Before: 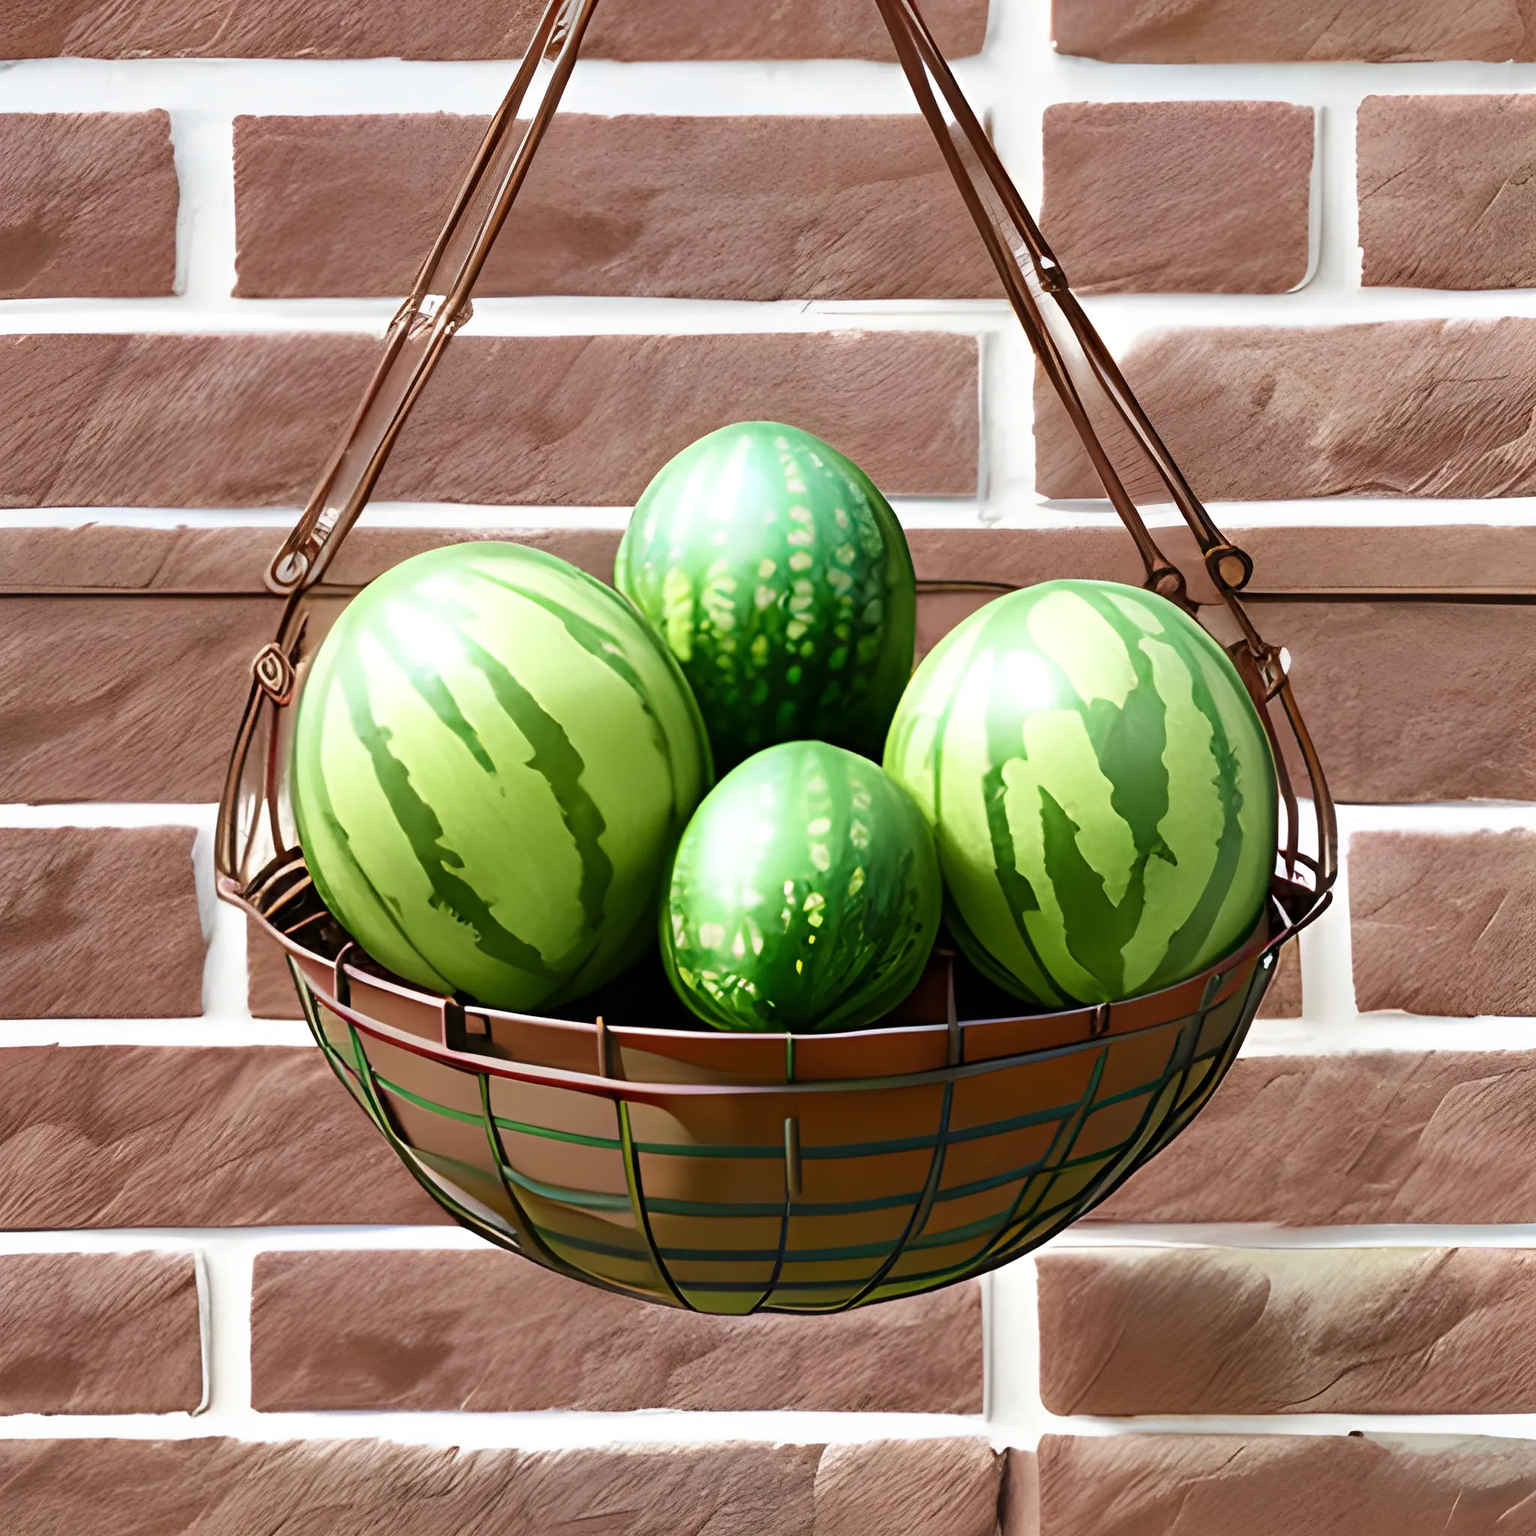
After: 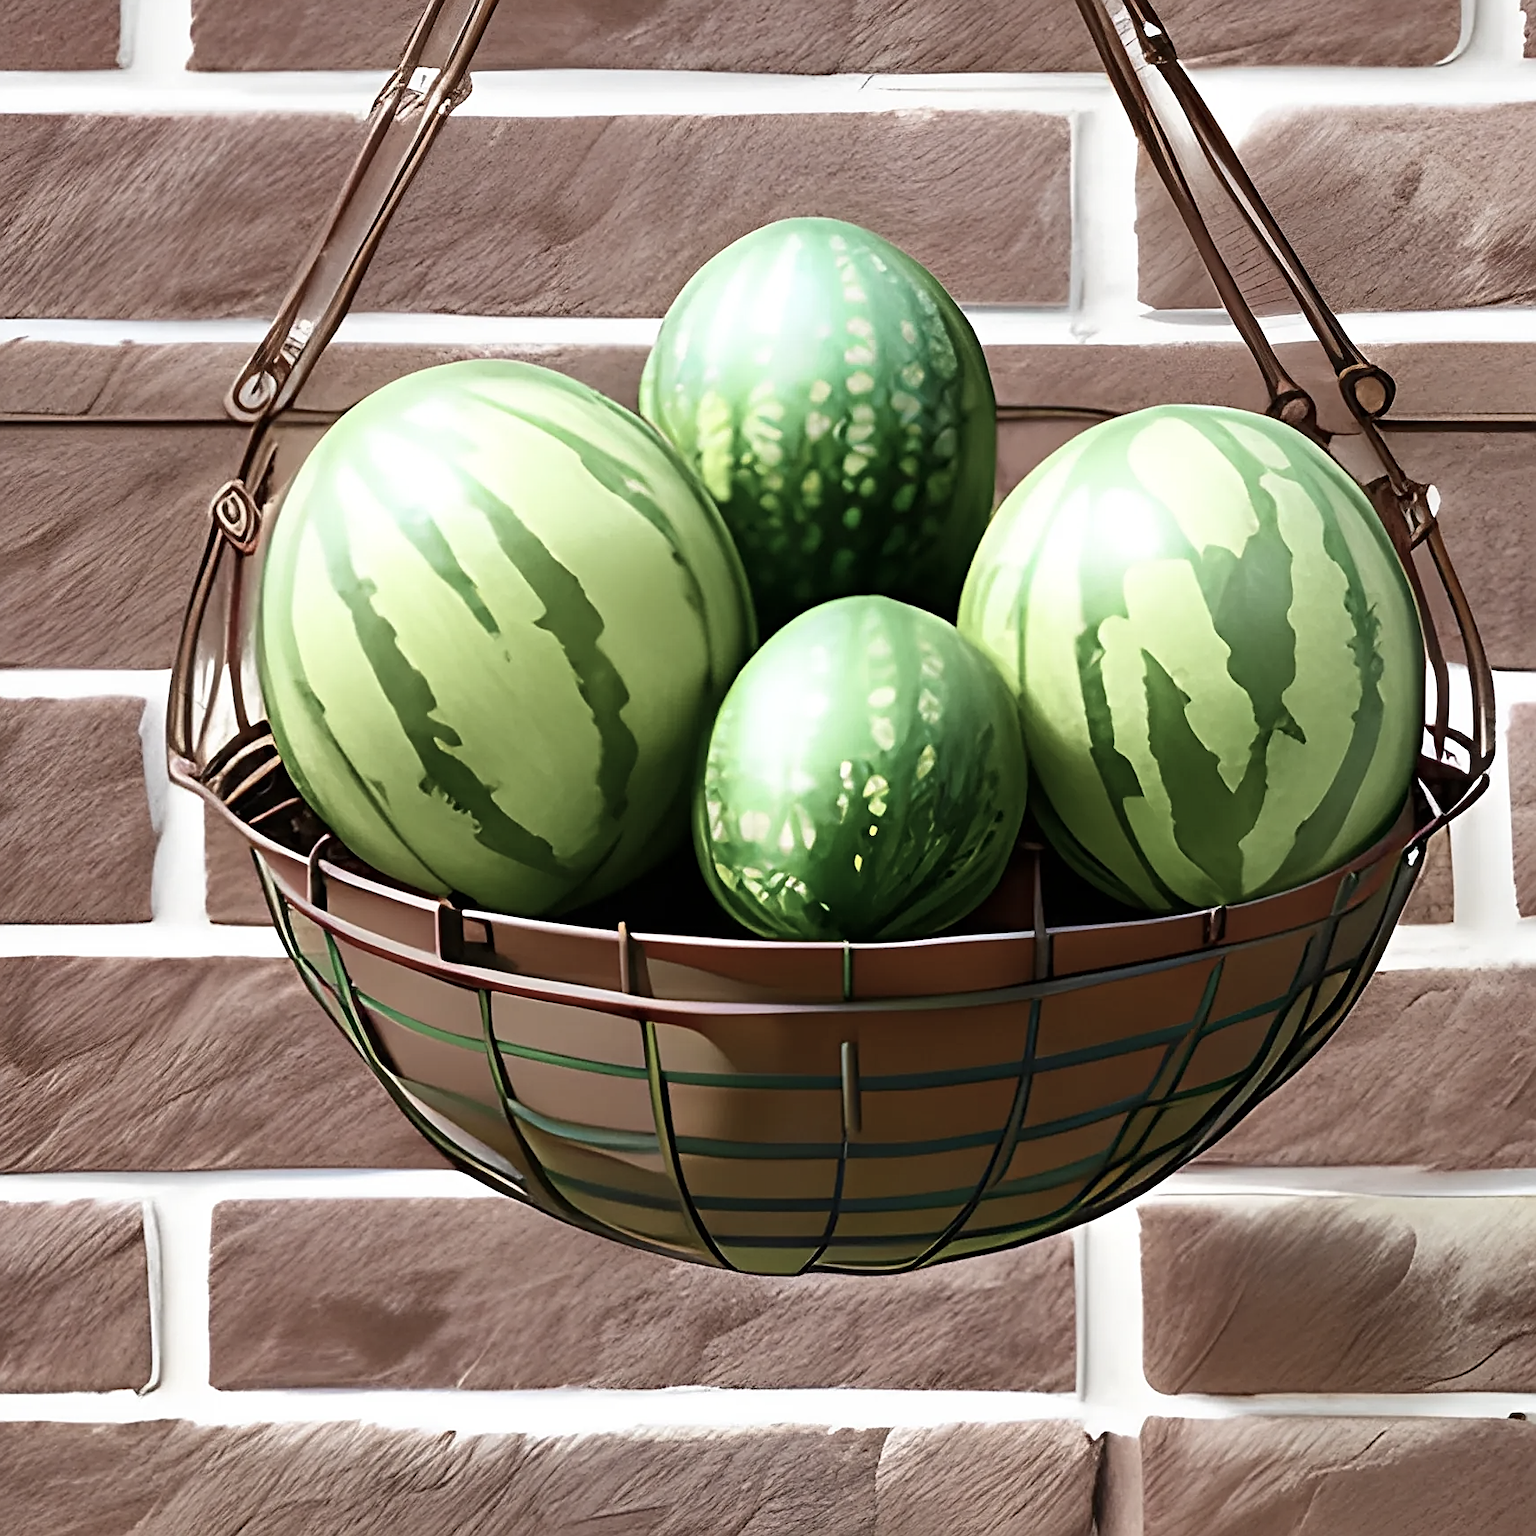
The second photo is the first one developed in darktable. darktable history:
contrast brightness saturation: contrast 0.1, saturation -0.36
crop and rotate: left 4.842%, top 15.51%, right 10.668%
sharpen: on, module defaults
